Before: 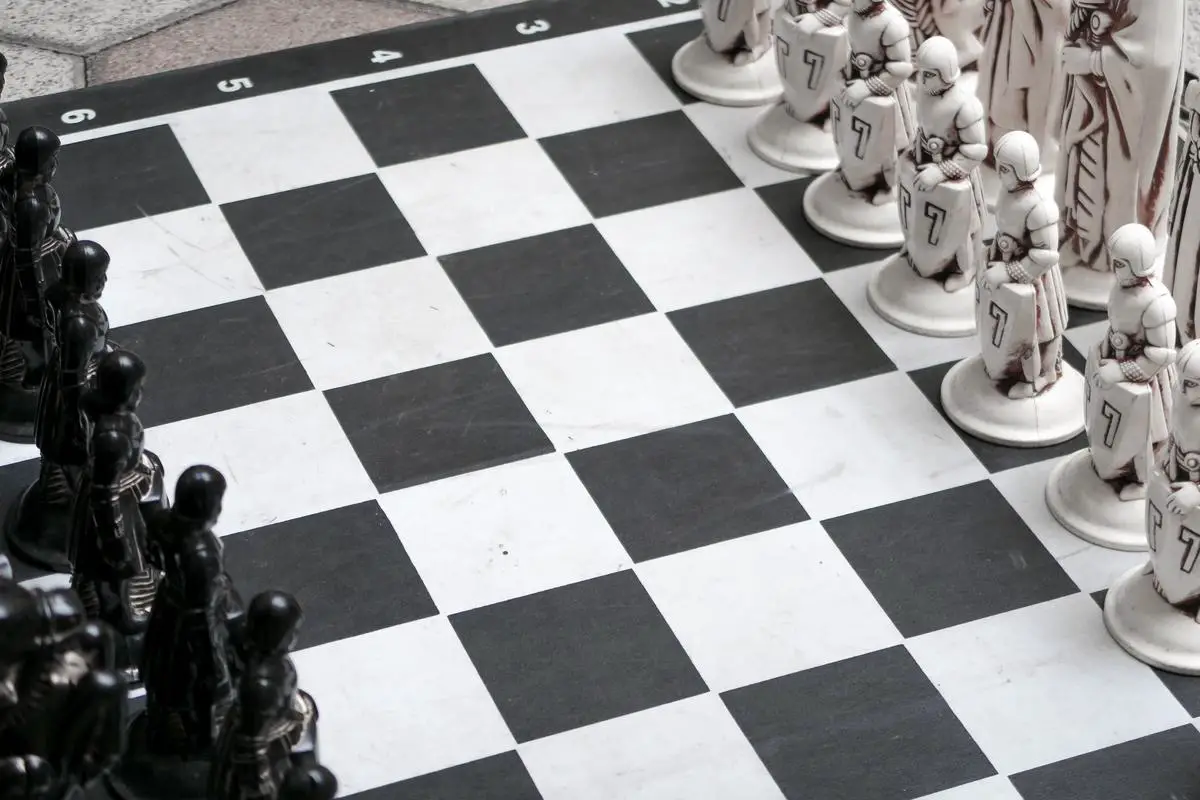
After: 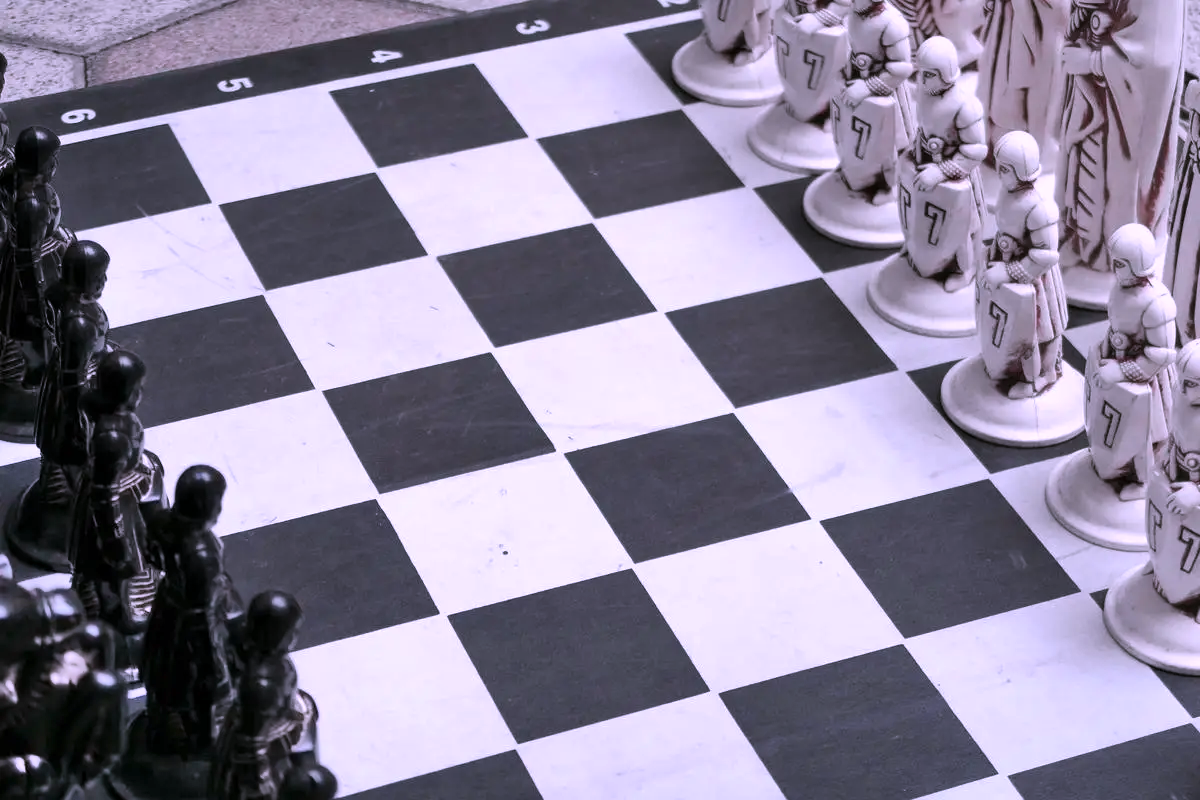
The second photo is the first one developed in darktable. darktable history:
white balance: red 0.978, blue 0.999
shadows and highlights: soften with gaussian
color correction: highlights a* 15.03, highlights b* -25.07
